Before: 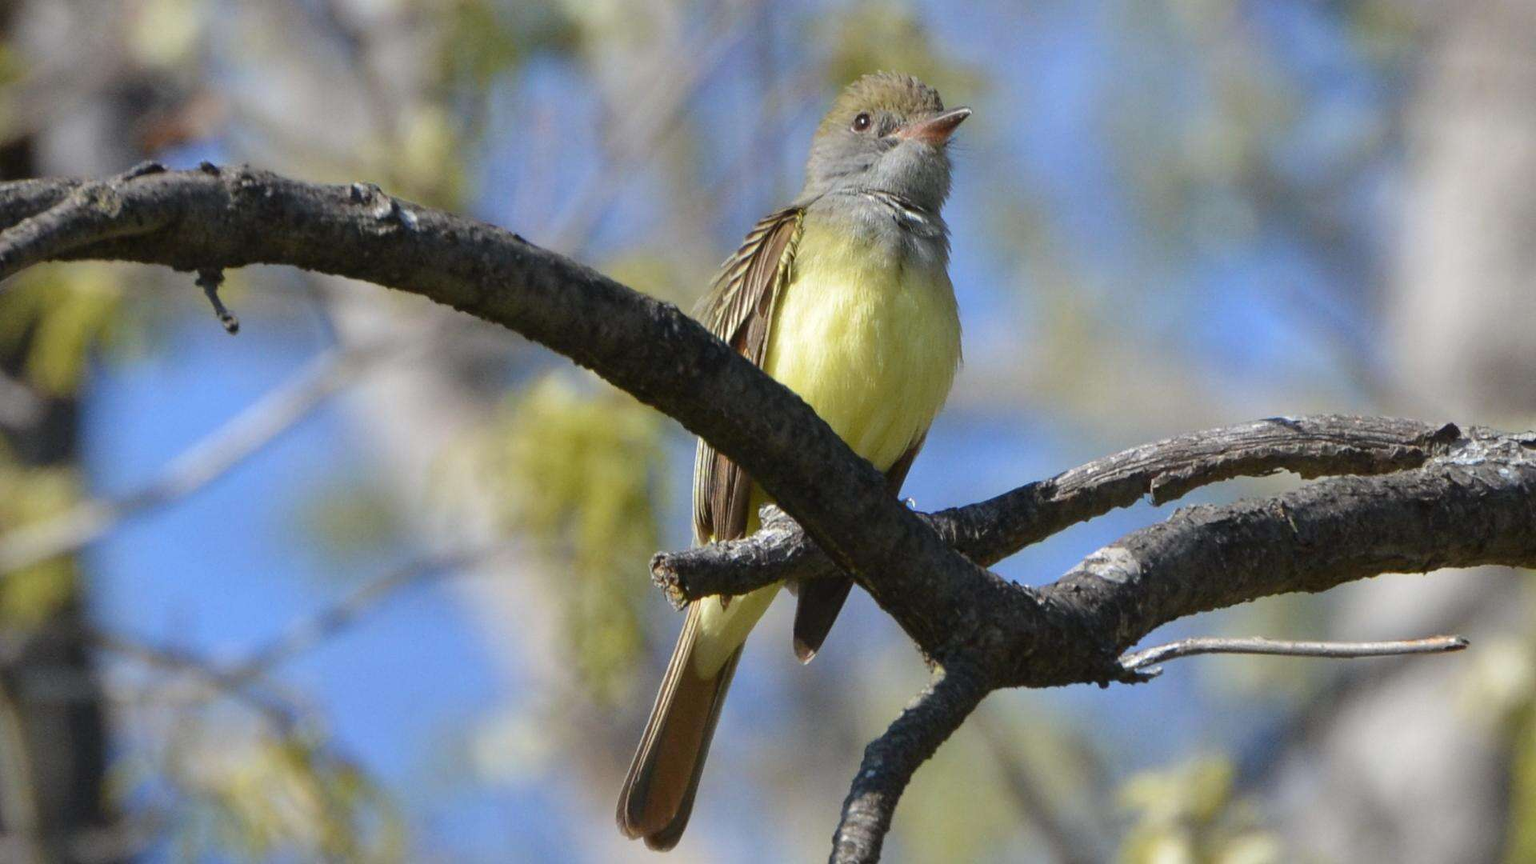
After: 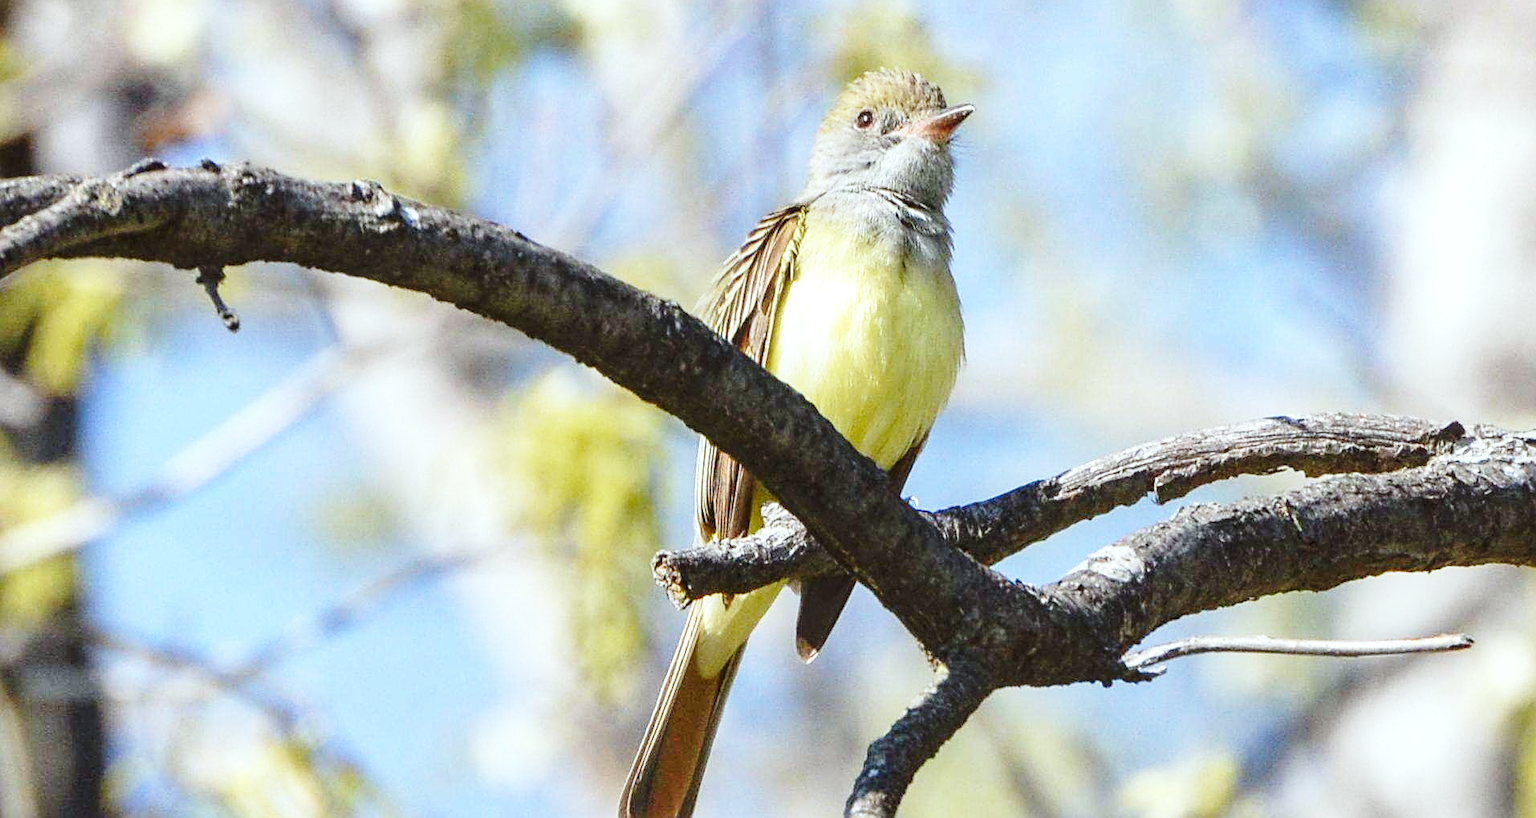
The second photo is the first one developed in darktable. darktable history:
local contrast: on, module defaults
color correction: highlights a* -2.73, highlights b* -2.09, shadows a* 2.41, shadows b* 2.73
white balance: emerald 1
exposure: exposure 0.564 EV, compensate highlight preservation false
tone equalizer: on, module defaults
sharpen: on, module defaults
base curve: curves: ch0 [(0, 0) (0.028, 0.03) (0.121, 0.232) (0.46, 0.748) (0.859, 0.968) (1, 1)], preserve colors none
crop: top 0.448%, right 0.264%, bottom 5.045%
